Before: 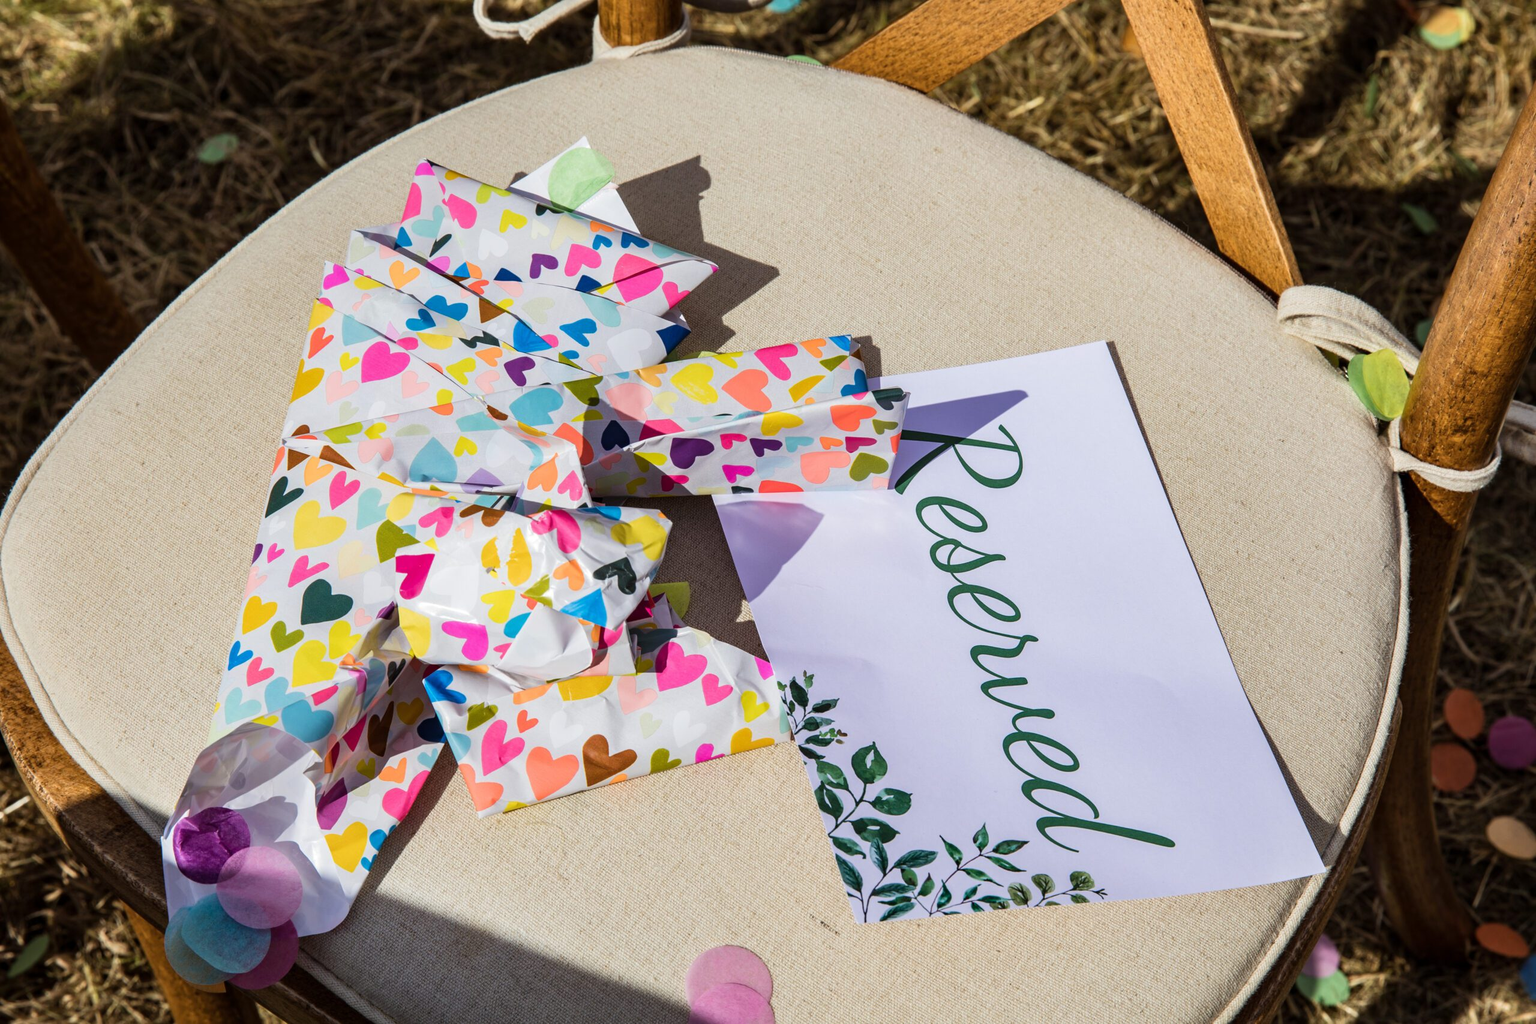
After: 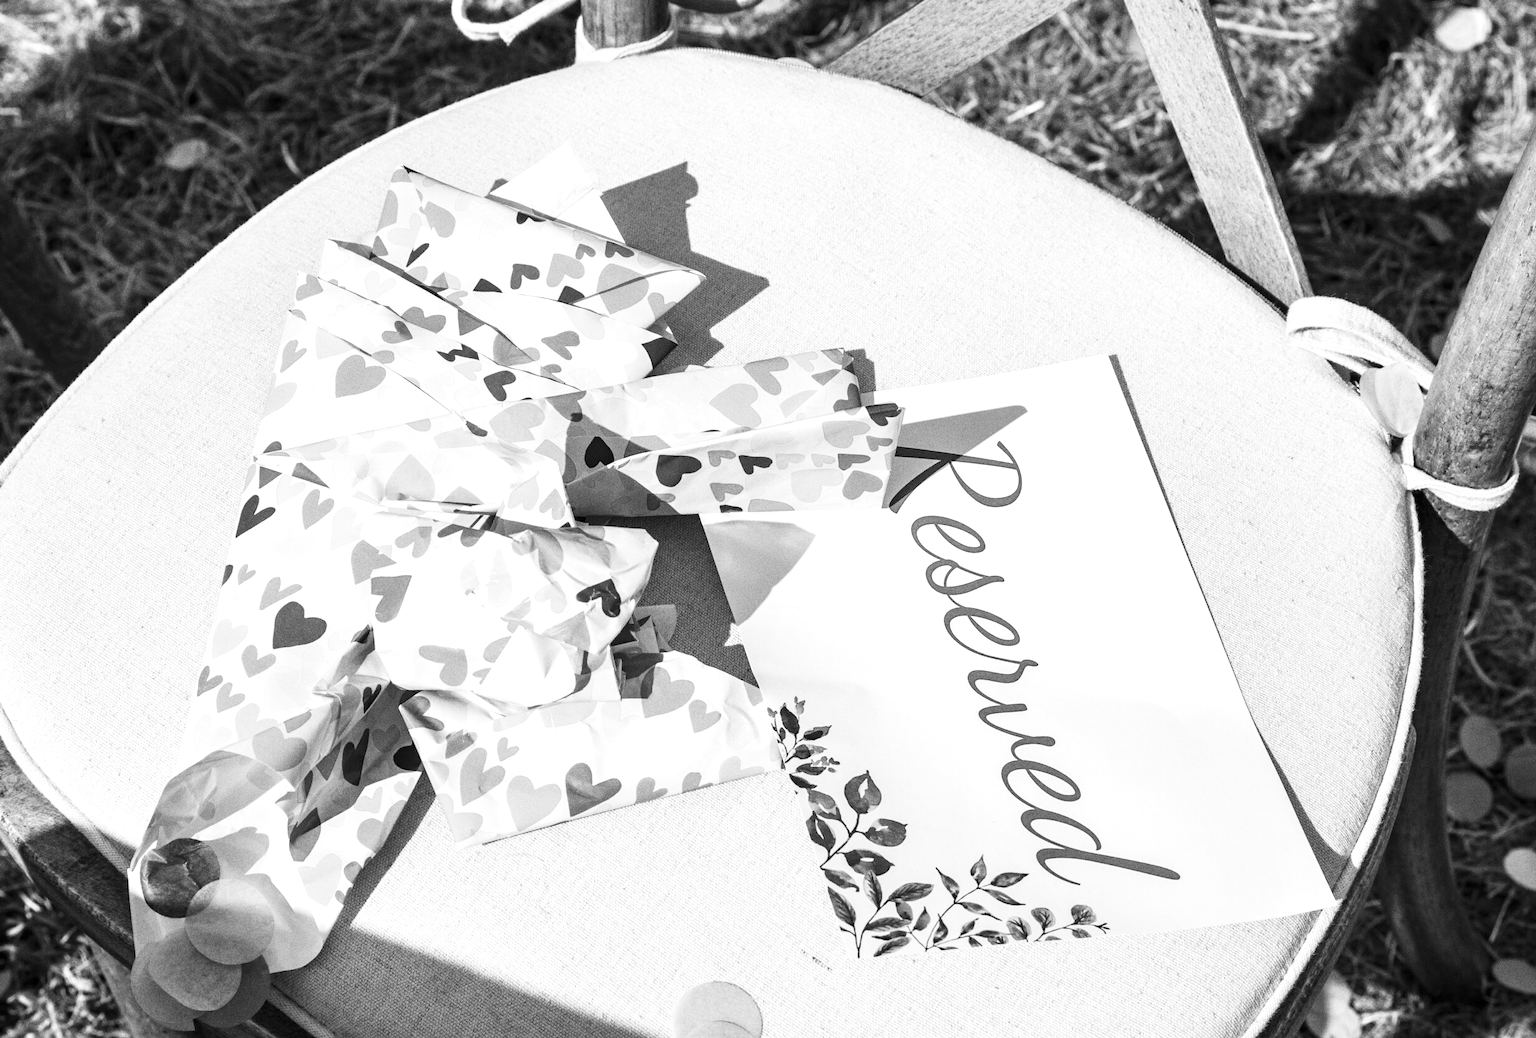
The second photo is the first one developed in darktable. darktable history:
crop and rotate: left 2.536%, right 1.107%, bottom 2.246%
monochrome: on, module defaults
grain: coarseness 0.09 ISO, strength 40%
exposure: exposure 0.722 EV, compensate highlight preservation false
contrast brightness saturation: contrast 0.2, brightness 0.16, saturation 0.22
